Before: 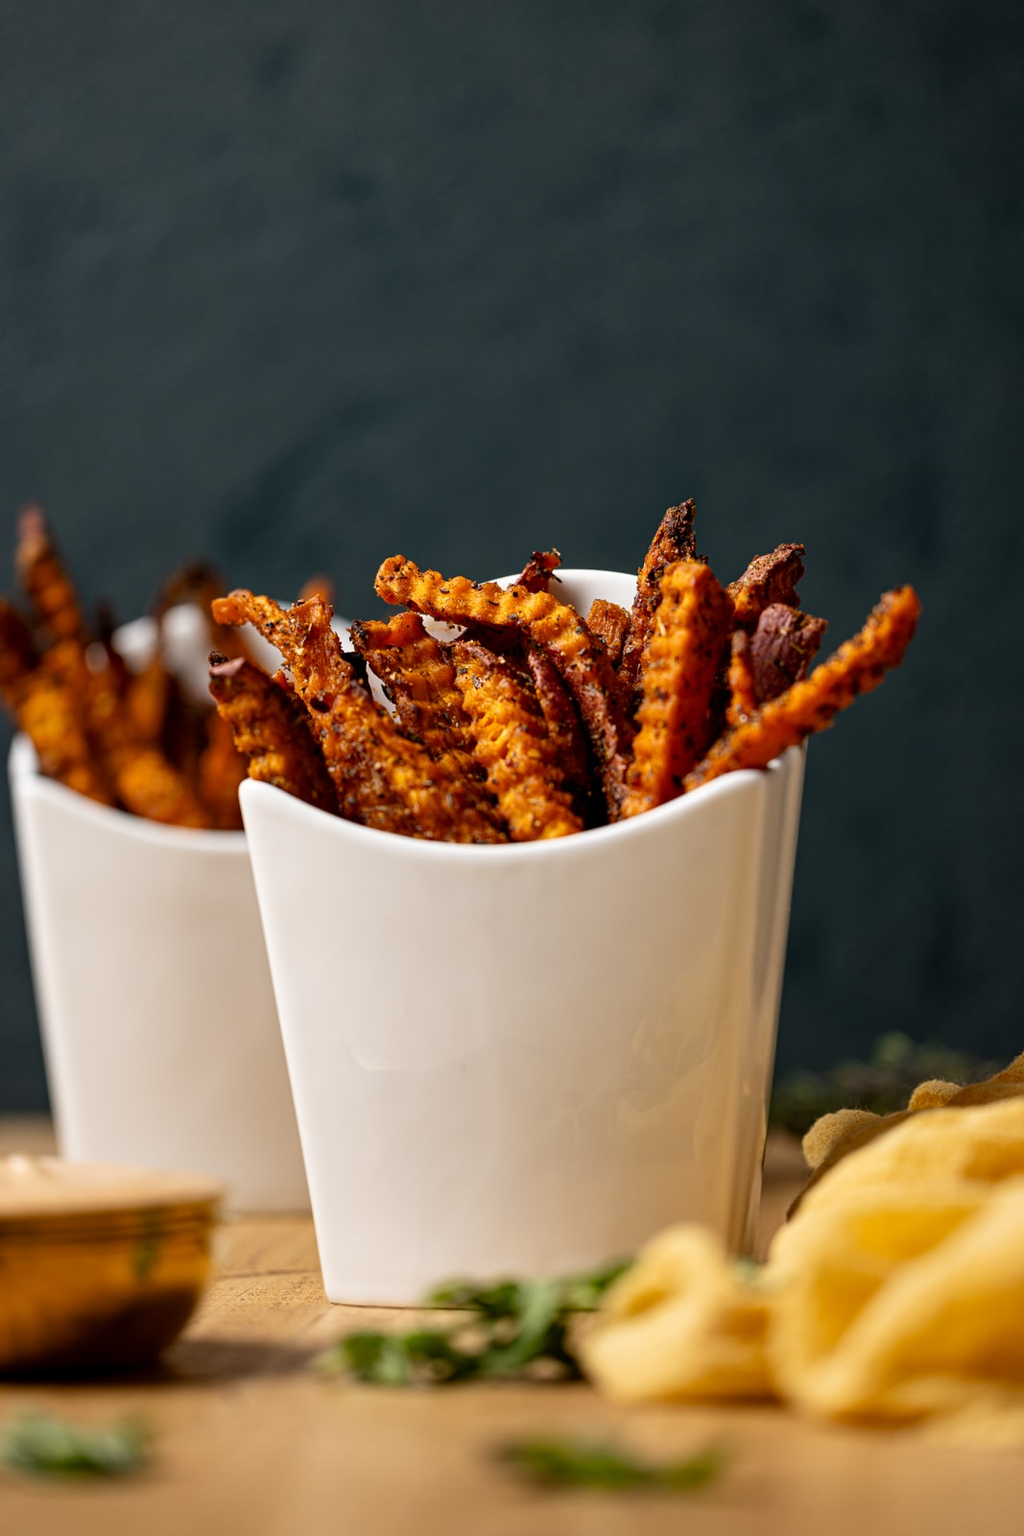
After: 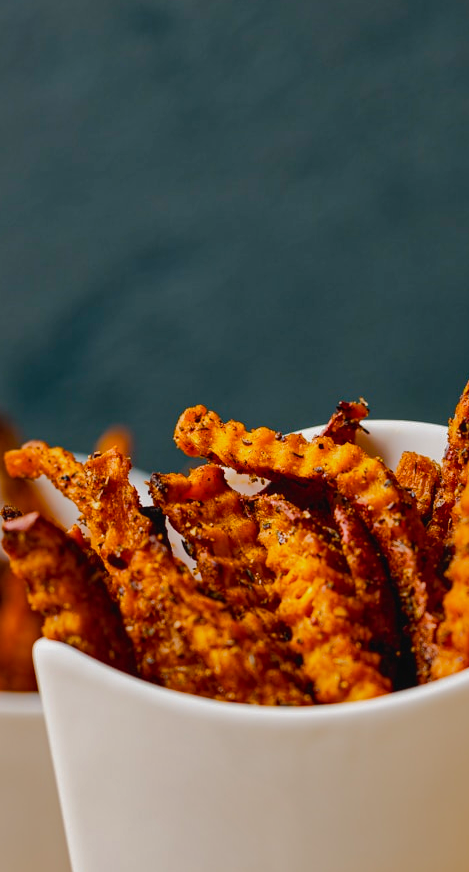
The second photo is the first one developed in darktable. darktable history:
local contrast: highlights 101%, shadows 103%, detail 120%, midtone range 0.2
crop: left 20.244%, top 10.845%, right 35.747%, bottom 34.636%
shadows and highlights: shadows 39.82, highlights -60
exposure: exposure -0.168 EV, compensate exposure bias true, compensate highlight preservation false
color balance rgb: global offset › luminance 0.269%, perceptual saturation grading › global saturation 25.822%, perceptual saturation grading › highlights -27.772%, perceptual saturation grading › shadows 32.869%, perceptual brilliance grading › mid-tones 9.707%, perceptual brilliance grading › shadows 15.671%, global vibrance 20%
